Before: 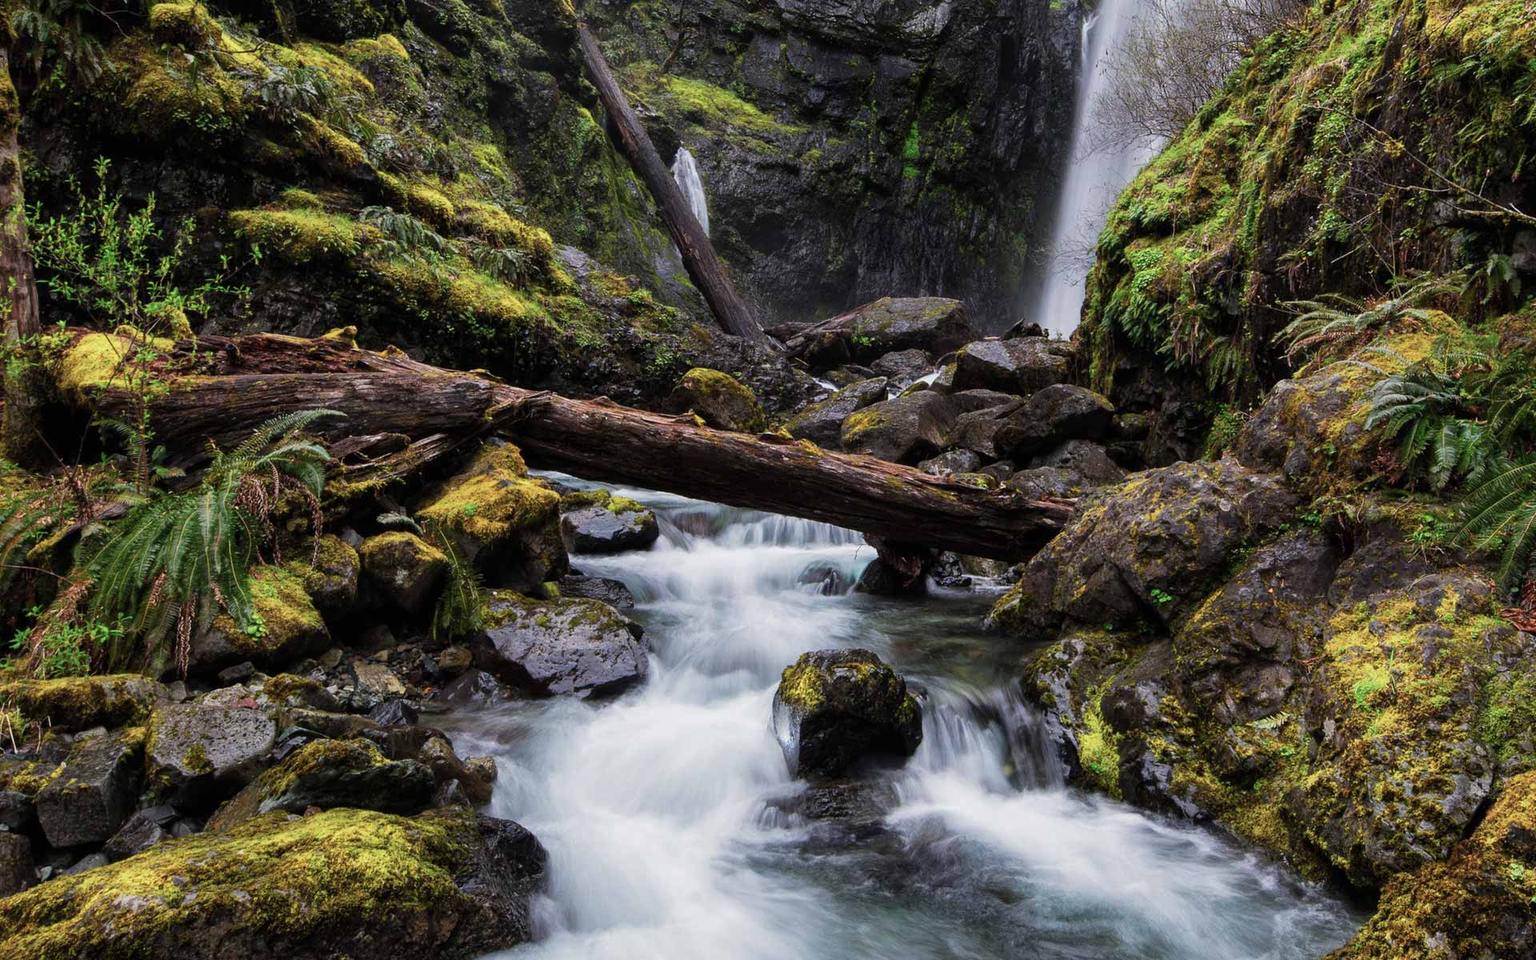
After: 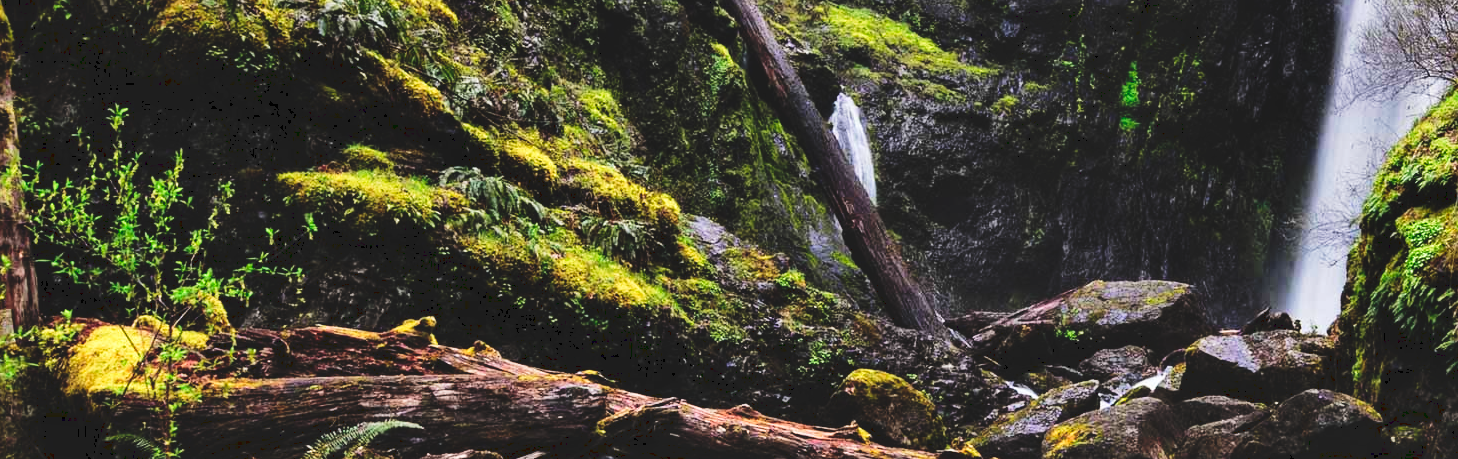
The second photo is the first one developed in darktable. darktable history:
tone curve: curves: ch0 [(0, 0) (0.003, 0.082) (0.011, 0.082) (0.025, 0.088) (0.044, 0.088) (0.069, 0.093) (0.1, 0.101) (0.136, 0.109) (0.177, 0.129) (0.224, 0.155) (0.277, 0.214) (0.335, 0.289) (0.399, 0.378) (0.468, 0.476) (0.543, 0.589) (0.623, 0.713) (0.709, 0.826) (0.801, 0.908) (0.898, 0.98) (1, 1)], preserve colors none
crop: left 0.534%, top 7.632%, right 23.517%, bottom 53.898%
shadows and highlights: low approximation 0.01, soften with gaussian
